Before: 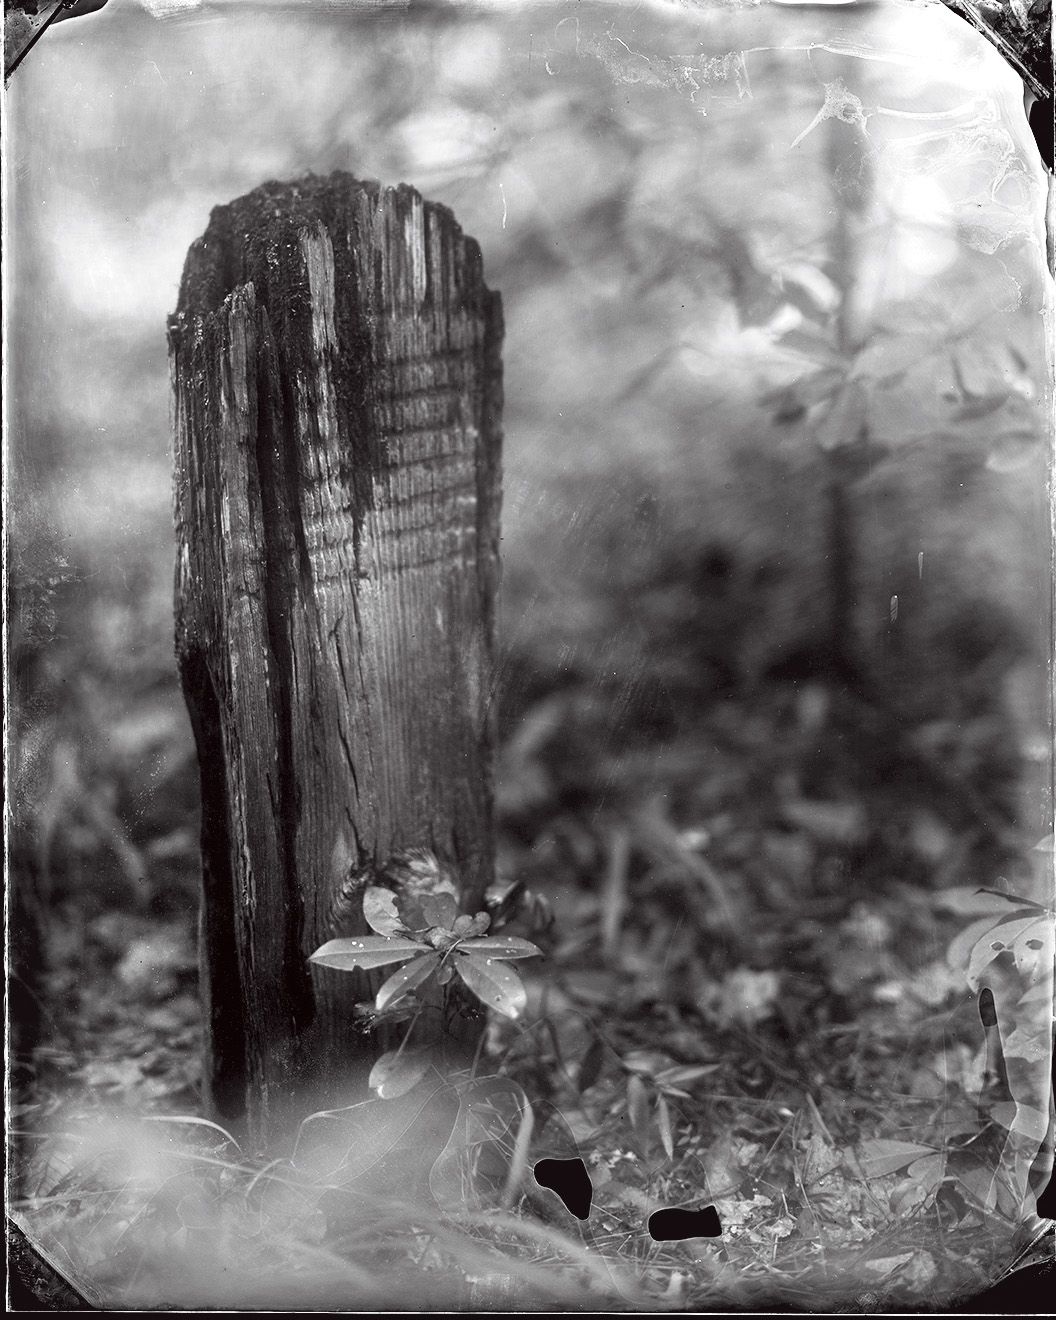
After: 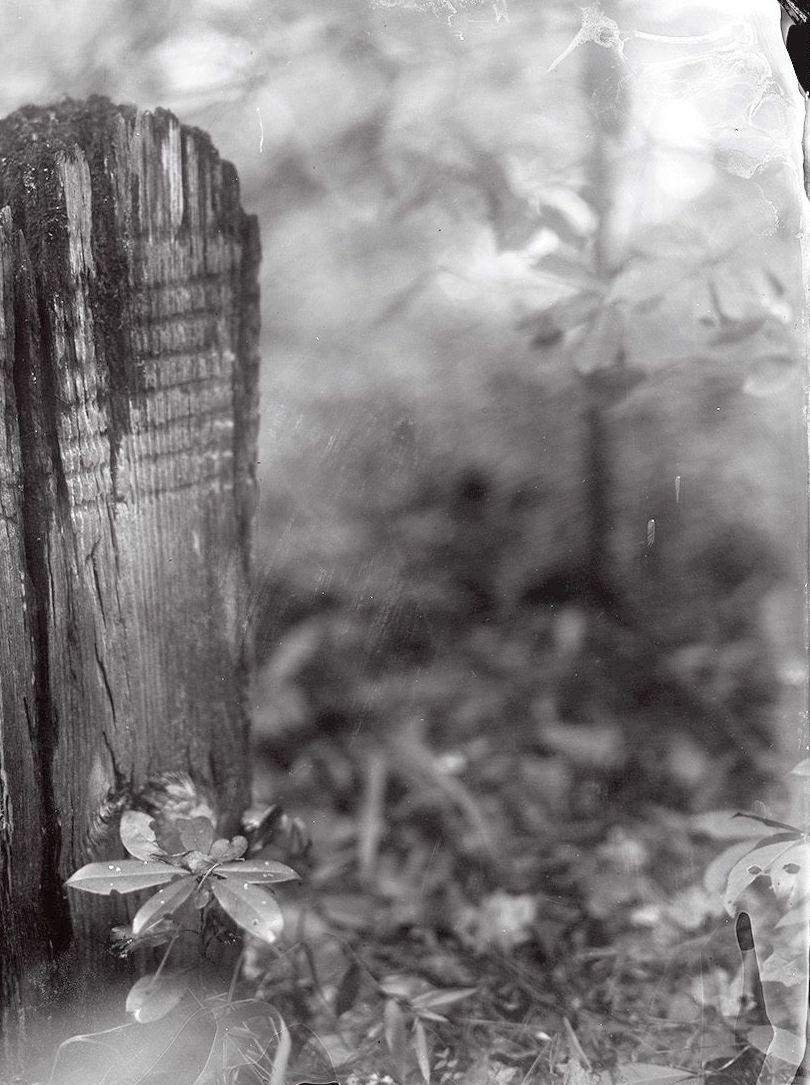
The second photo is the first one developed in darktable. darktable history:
crop: left 23.095%, top 5.827%, bottom 11.854%
contrast brightness saturation: brightness 0.15
